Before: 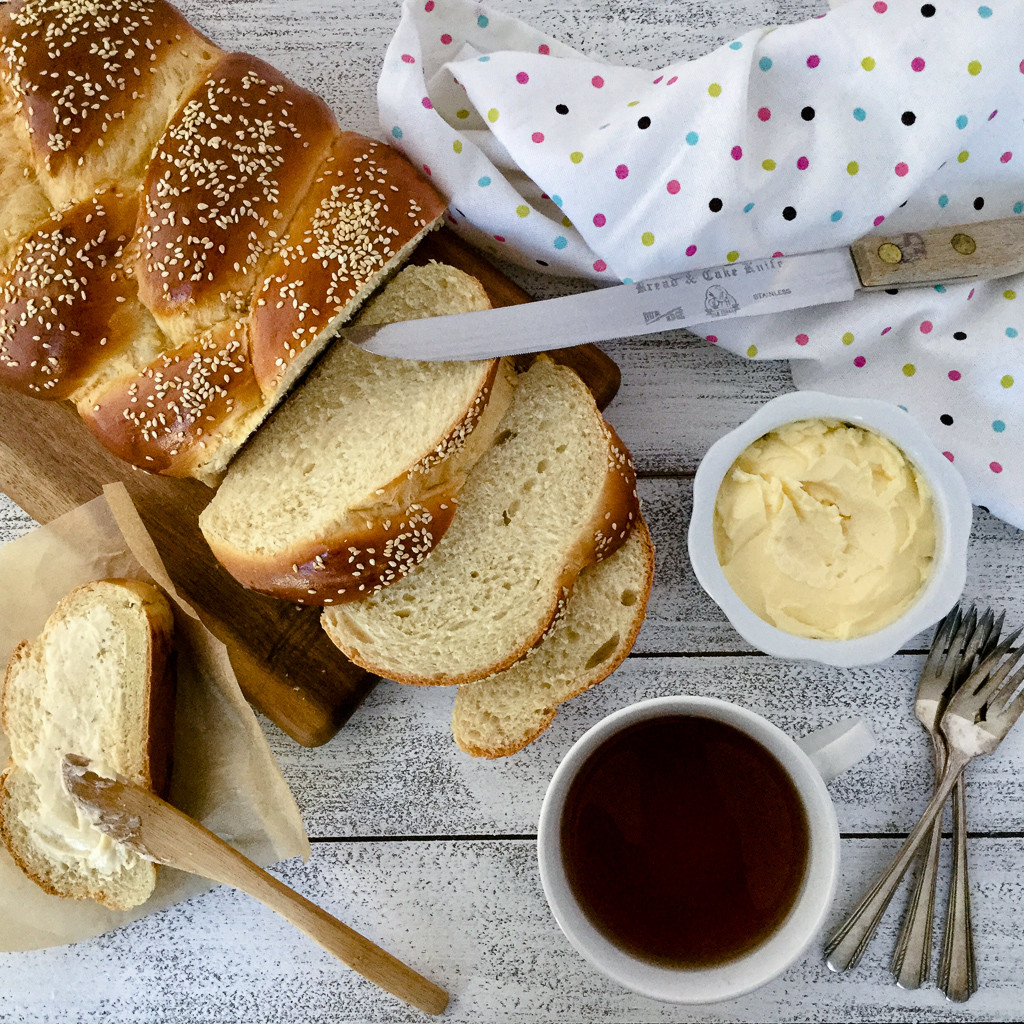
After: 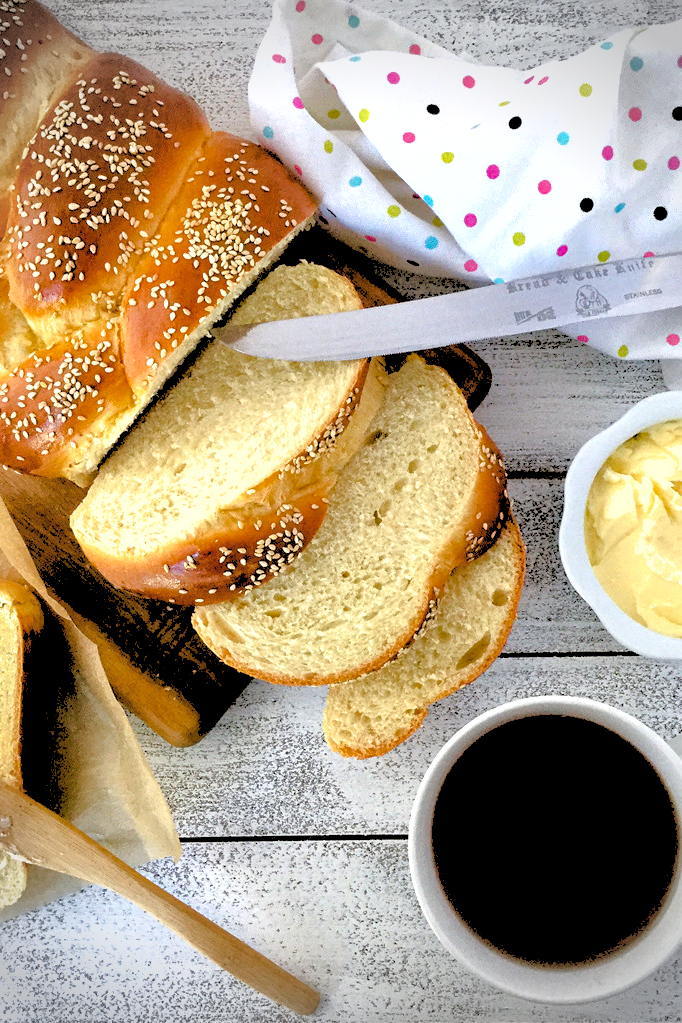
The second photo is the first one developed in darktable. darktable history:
crop and rotate: left 12.673%, right 20.66%
contrast equalizer: y [[0.5 ×6], [0.5 ×6], [0.5, 0.5, 0.501, 0.545, 0.707, 0.863], [0 ×6], [0 ×6]]
shadows and highlights: on, module defaults
exposure: exposure 0.566 EV, compensate highlight preservation false
rgb levels: levels [[0.027, 0.429, 0.996], [0, 0.5, 1], [0, 0.5, 1]]
vignetting: fall-off radius 31.48%, brightness -0.472
